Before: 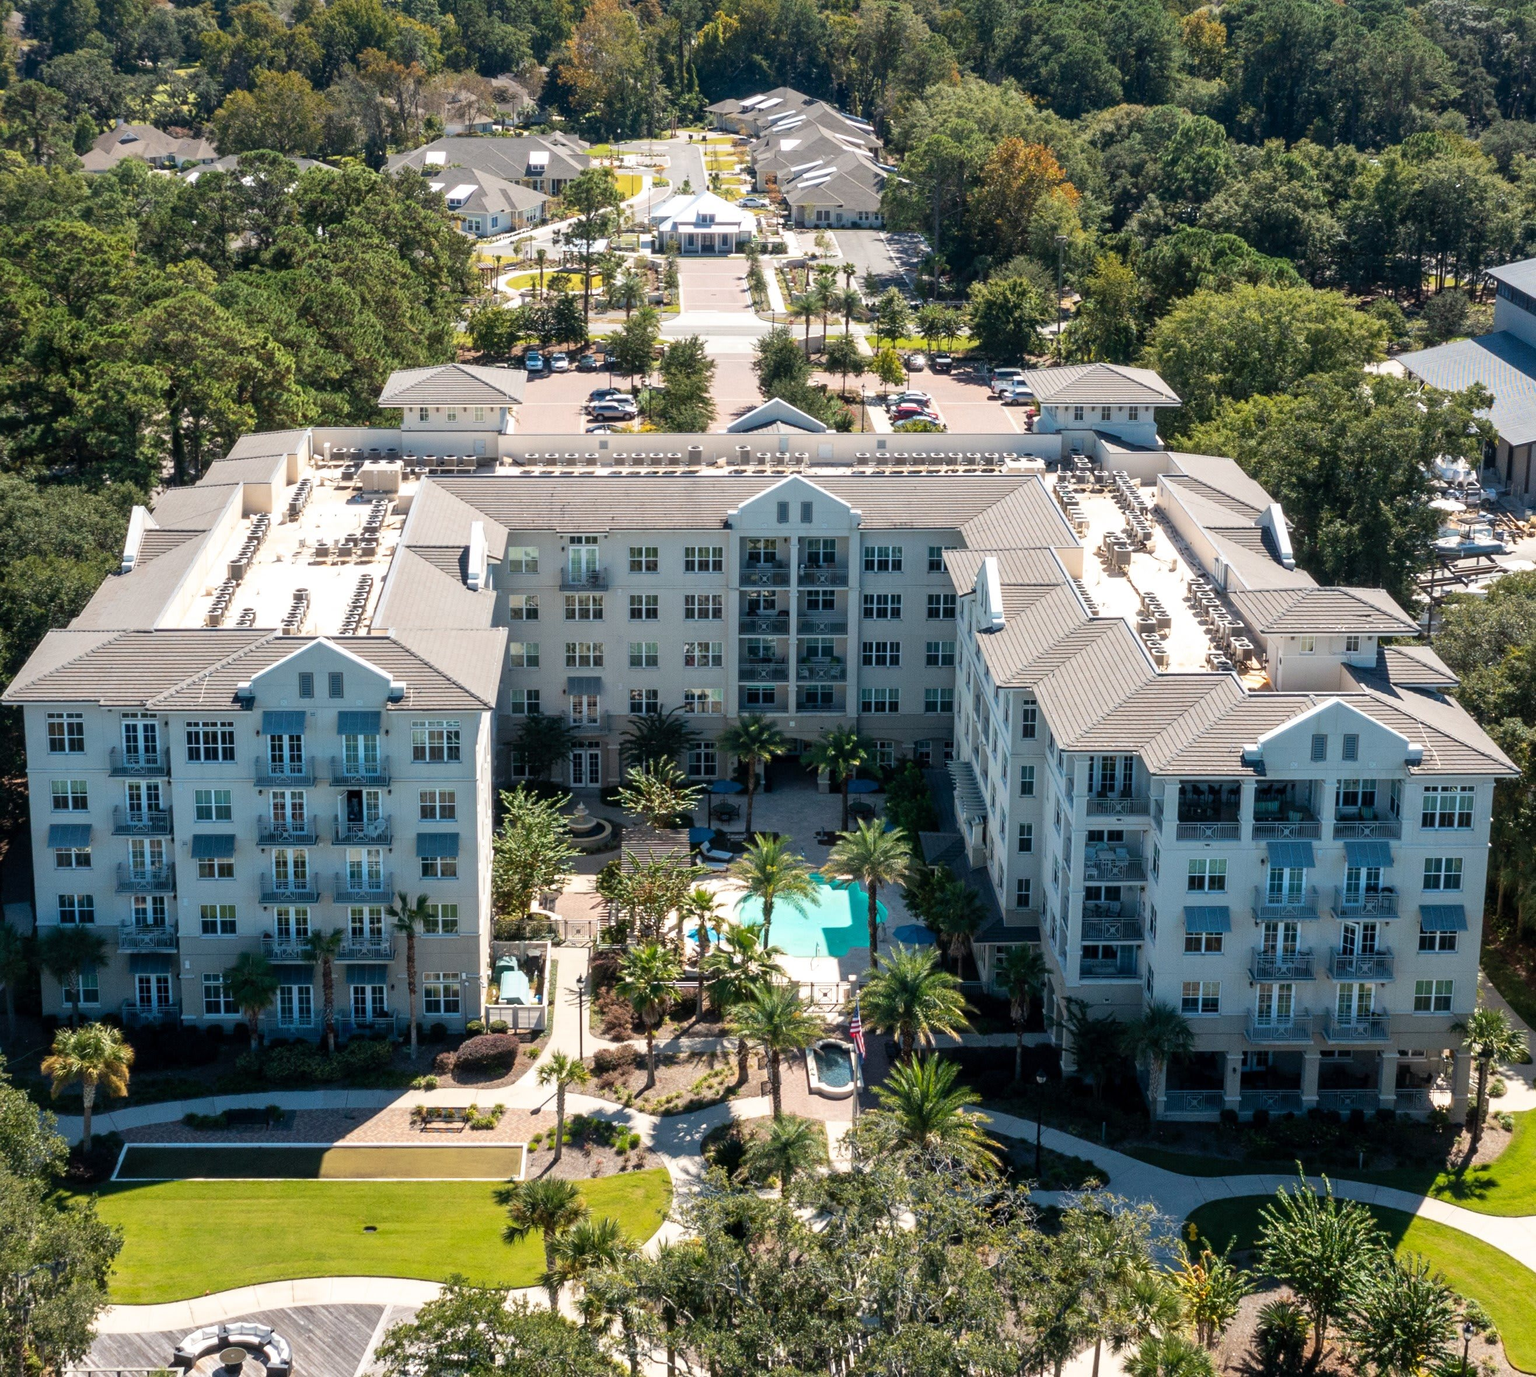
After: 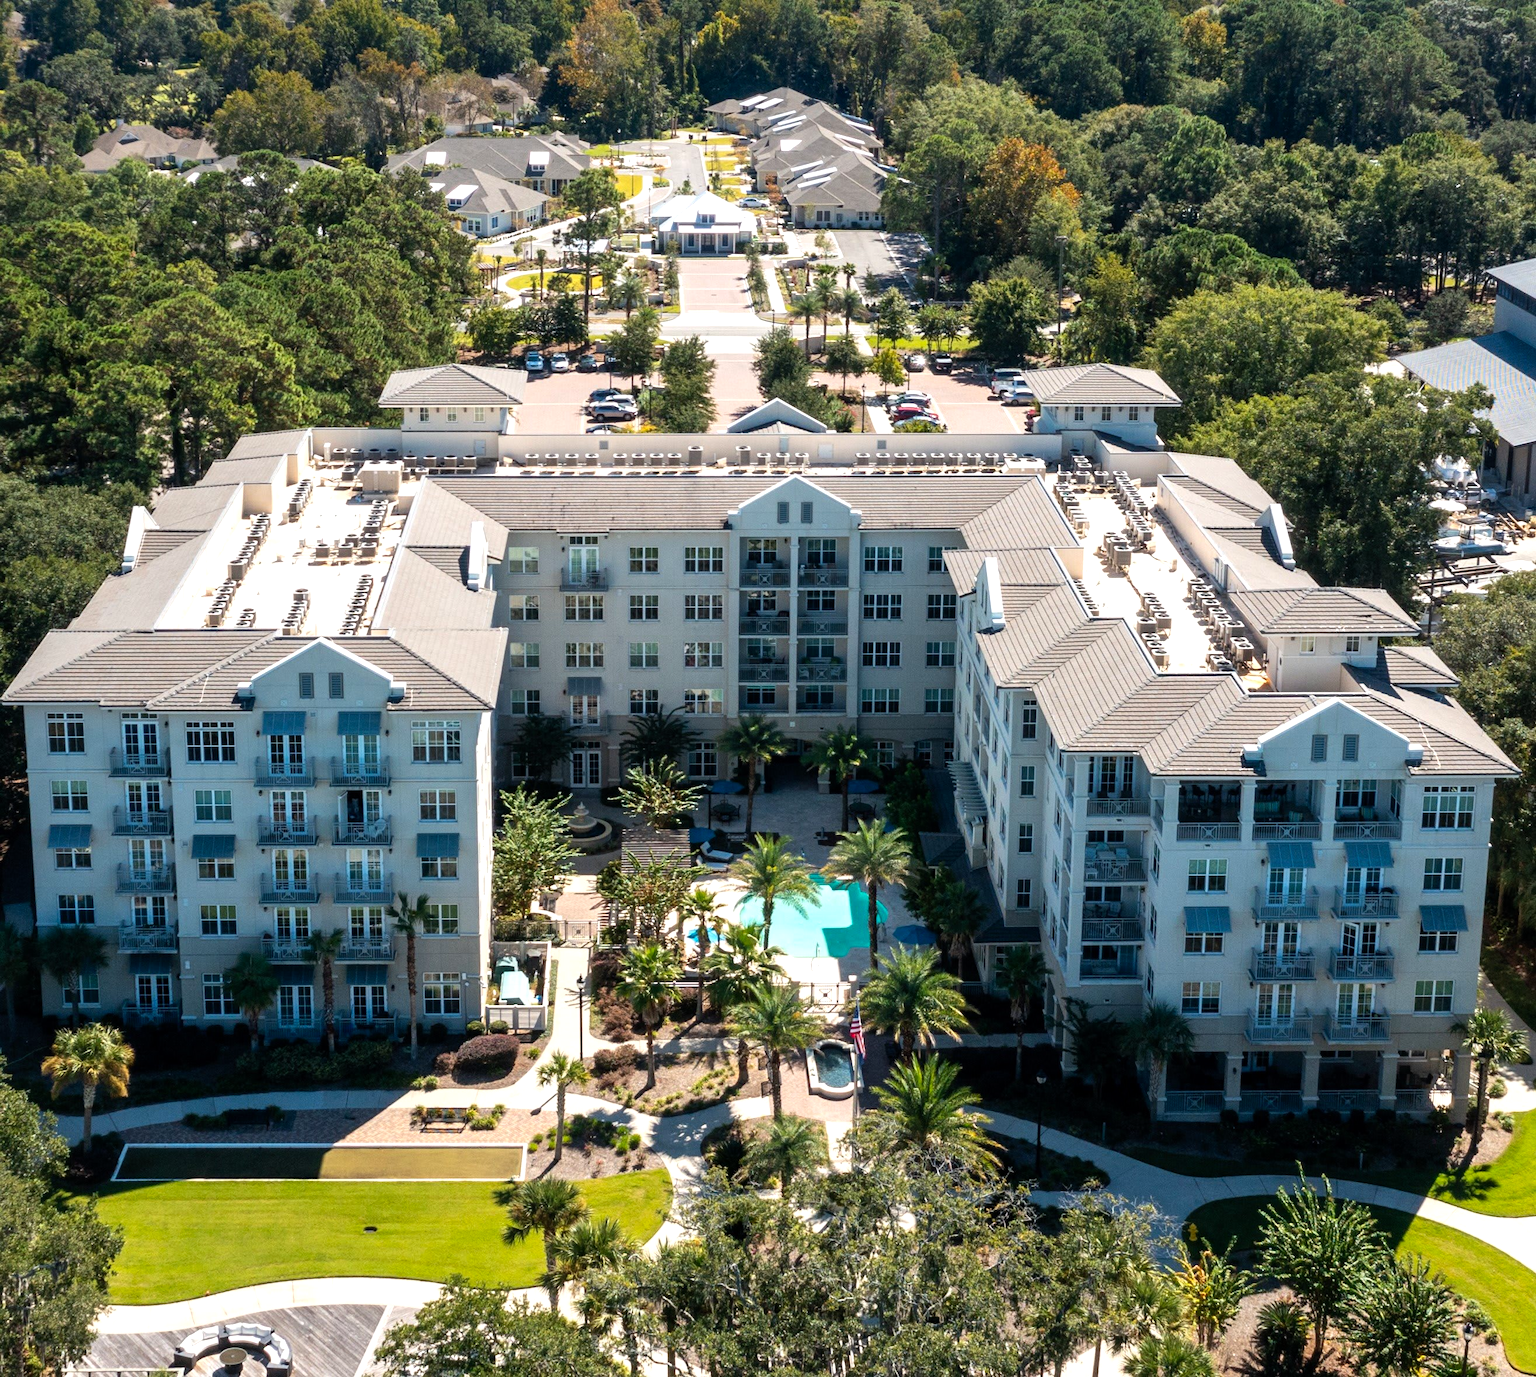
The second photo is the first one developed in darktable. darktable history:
color balance: contrast 10%
